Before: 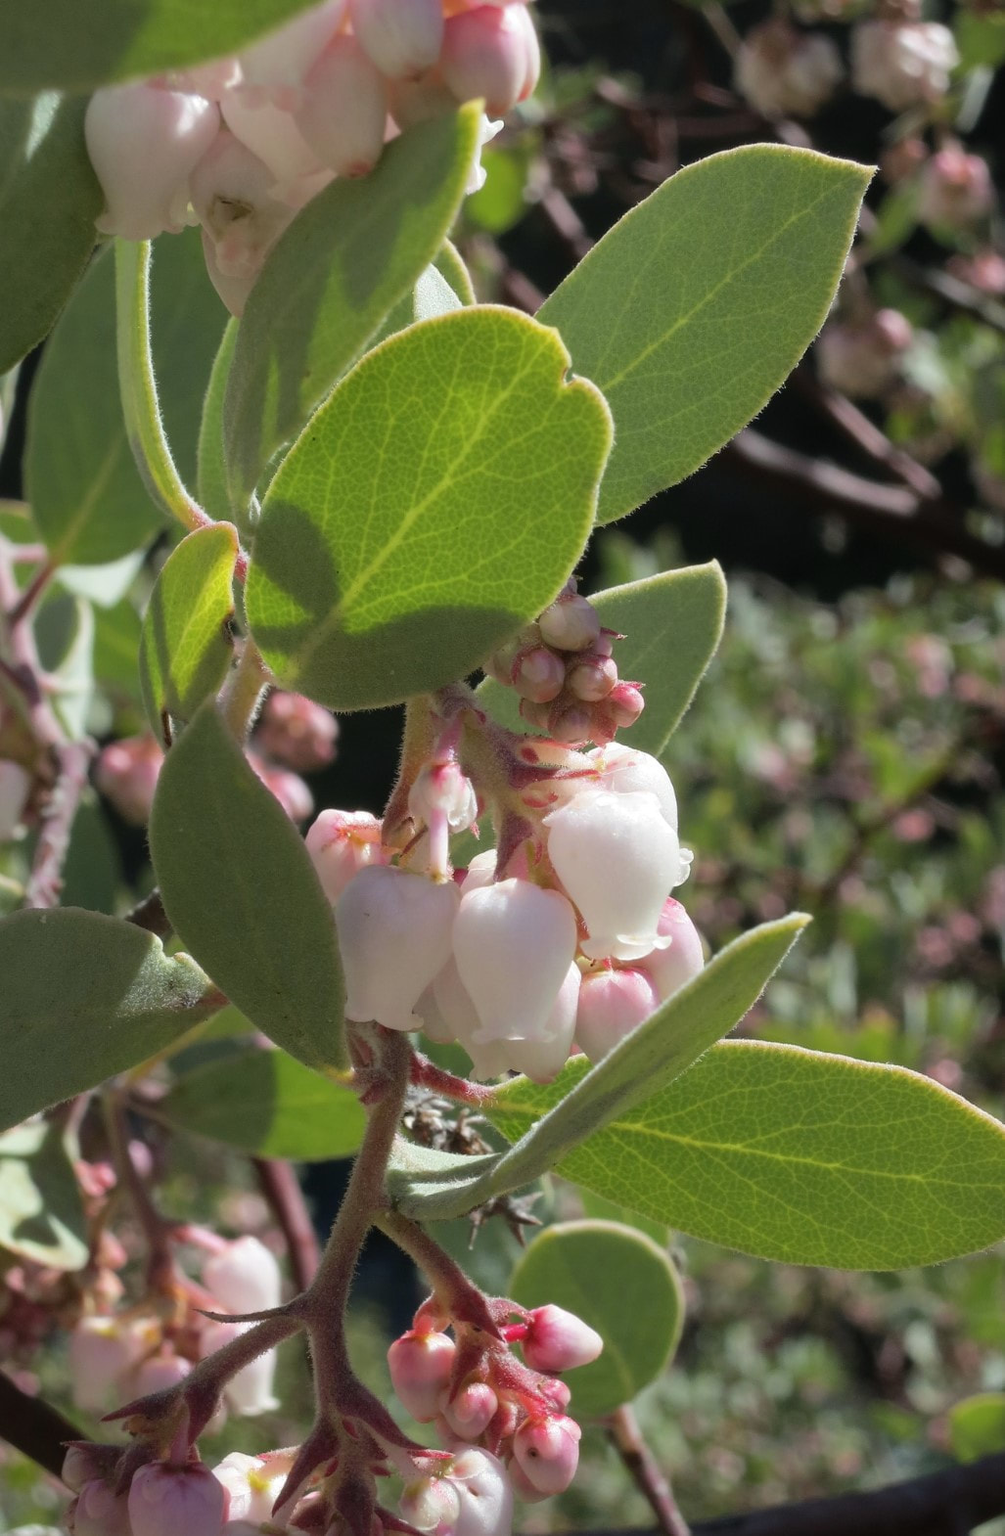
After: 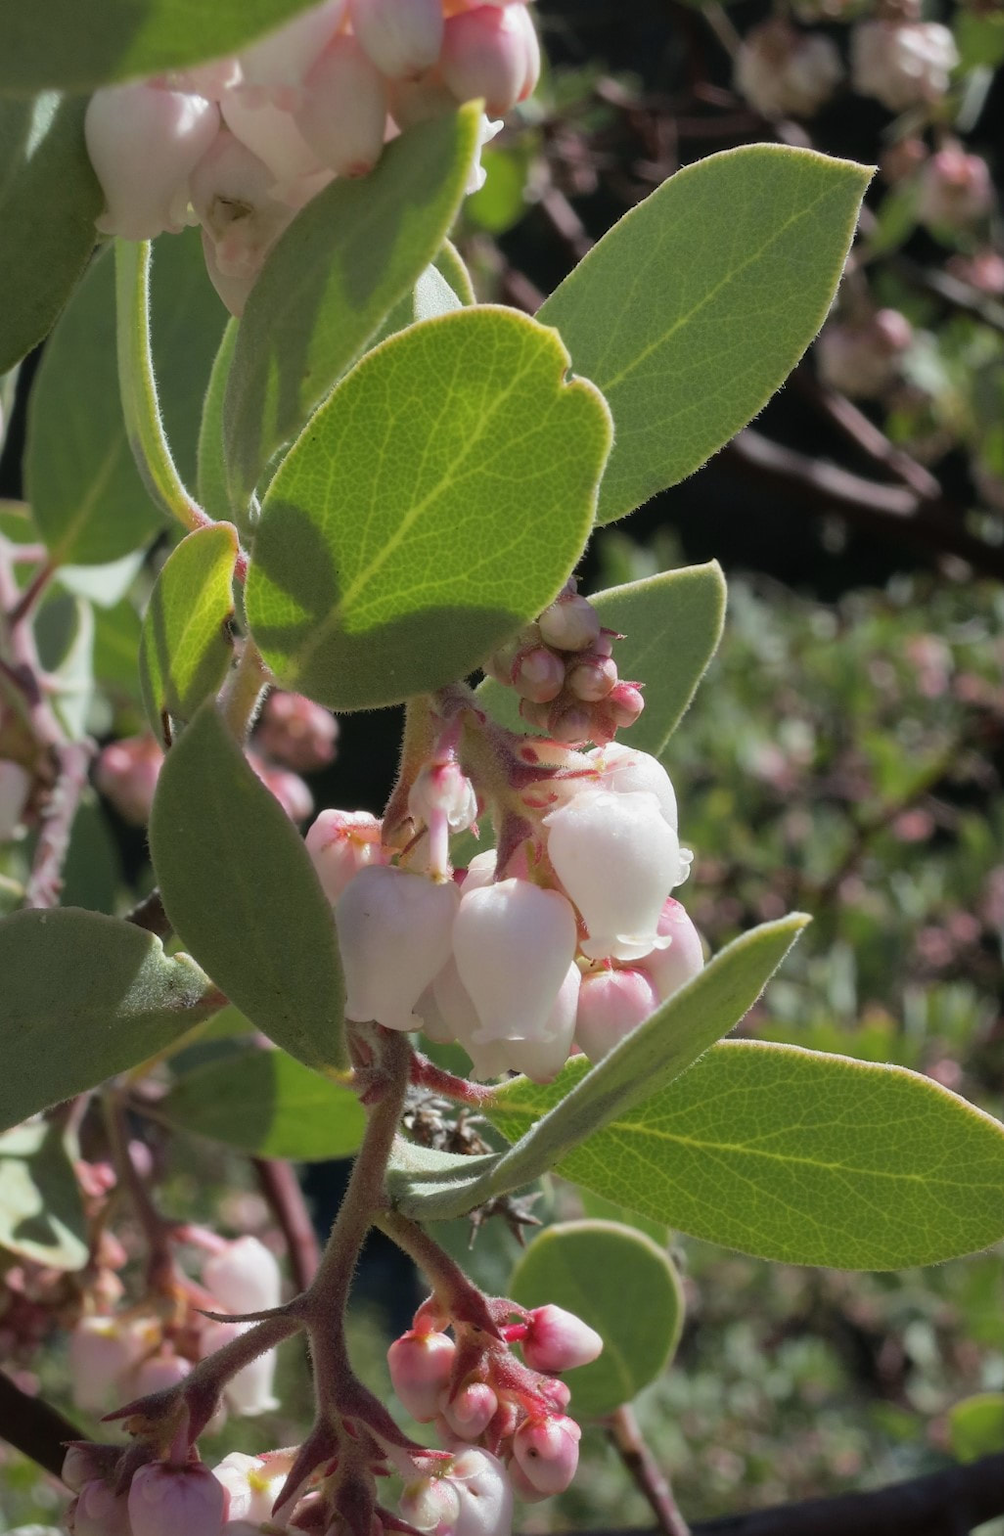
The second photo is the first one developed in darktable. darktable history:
exposure: exposure -0.151 EV, compensate highlight preservation false
white balance: emerald 1
